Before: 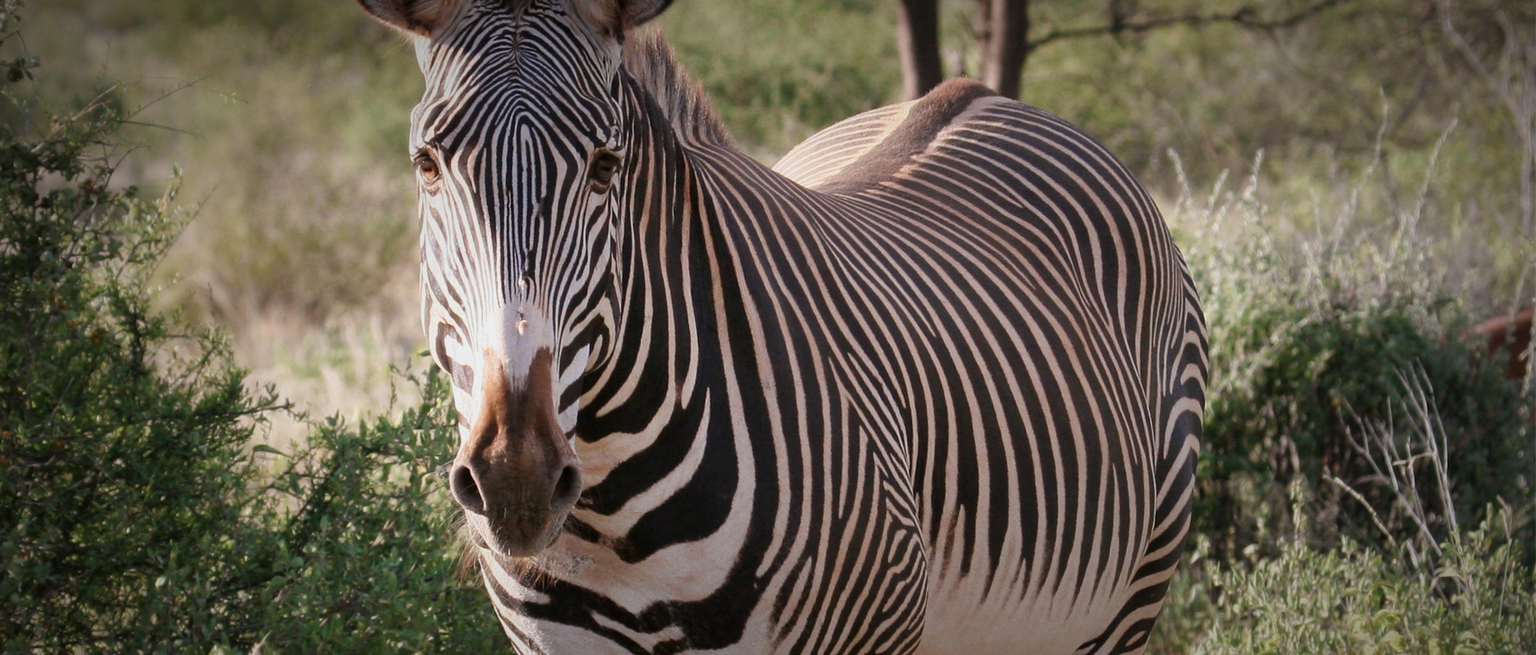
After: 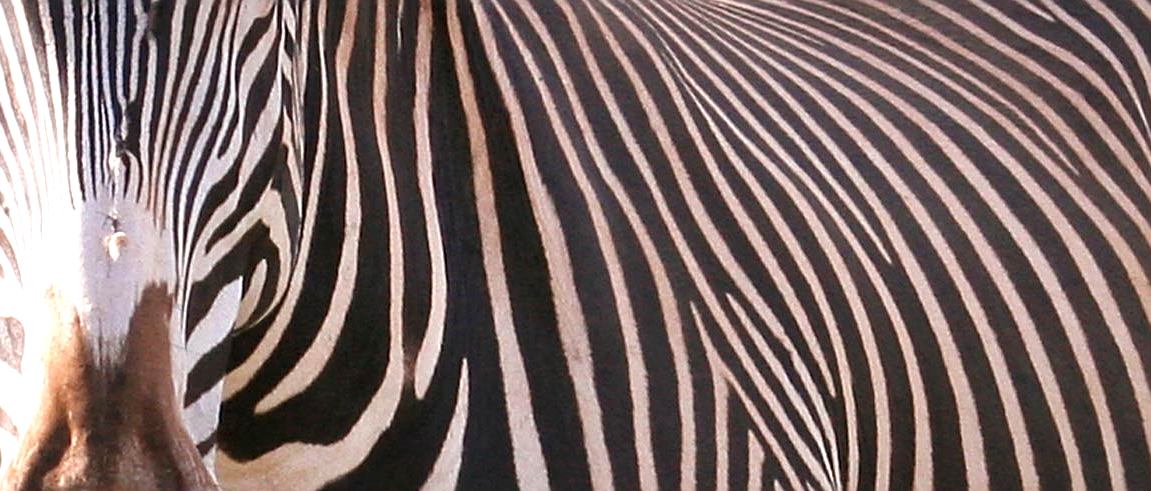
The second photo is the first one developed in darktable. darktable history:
sharpen: on, module defaults
crop: left 30%, top 30%, right 30%, bottom 30%
exposure: black level correction 0, exposure 0.7 EV, compensate exposure bias true, compensate highlight preservation false
